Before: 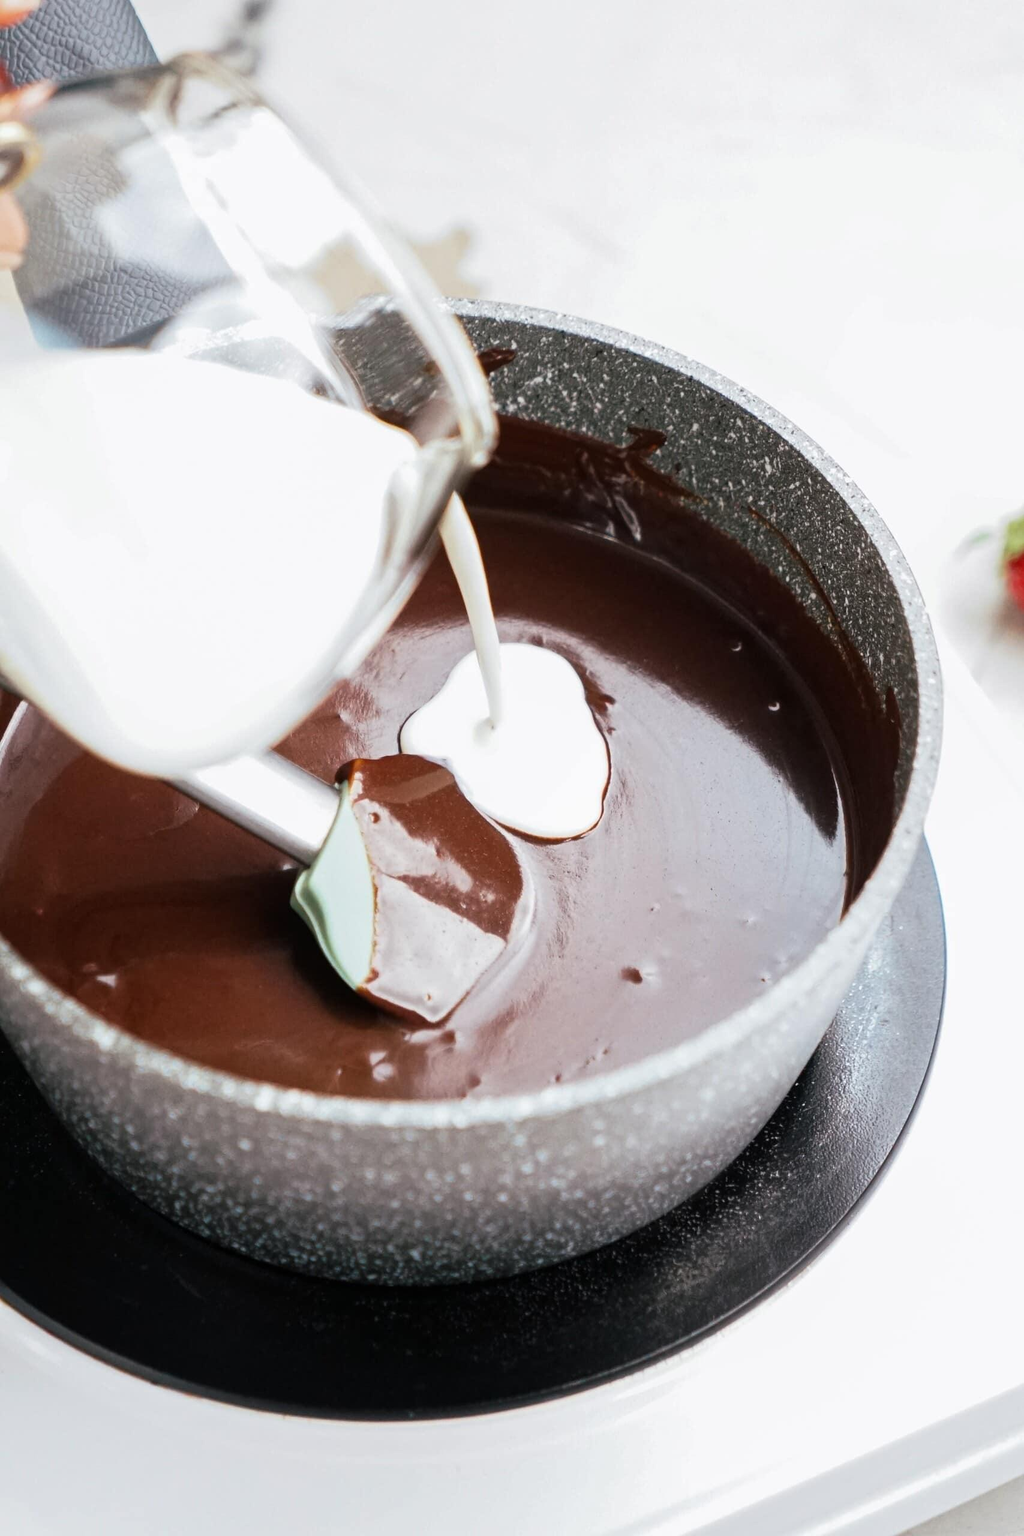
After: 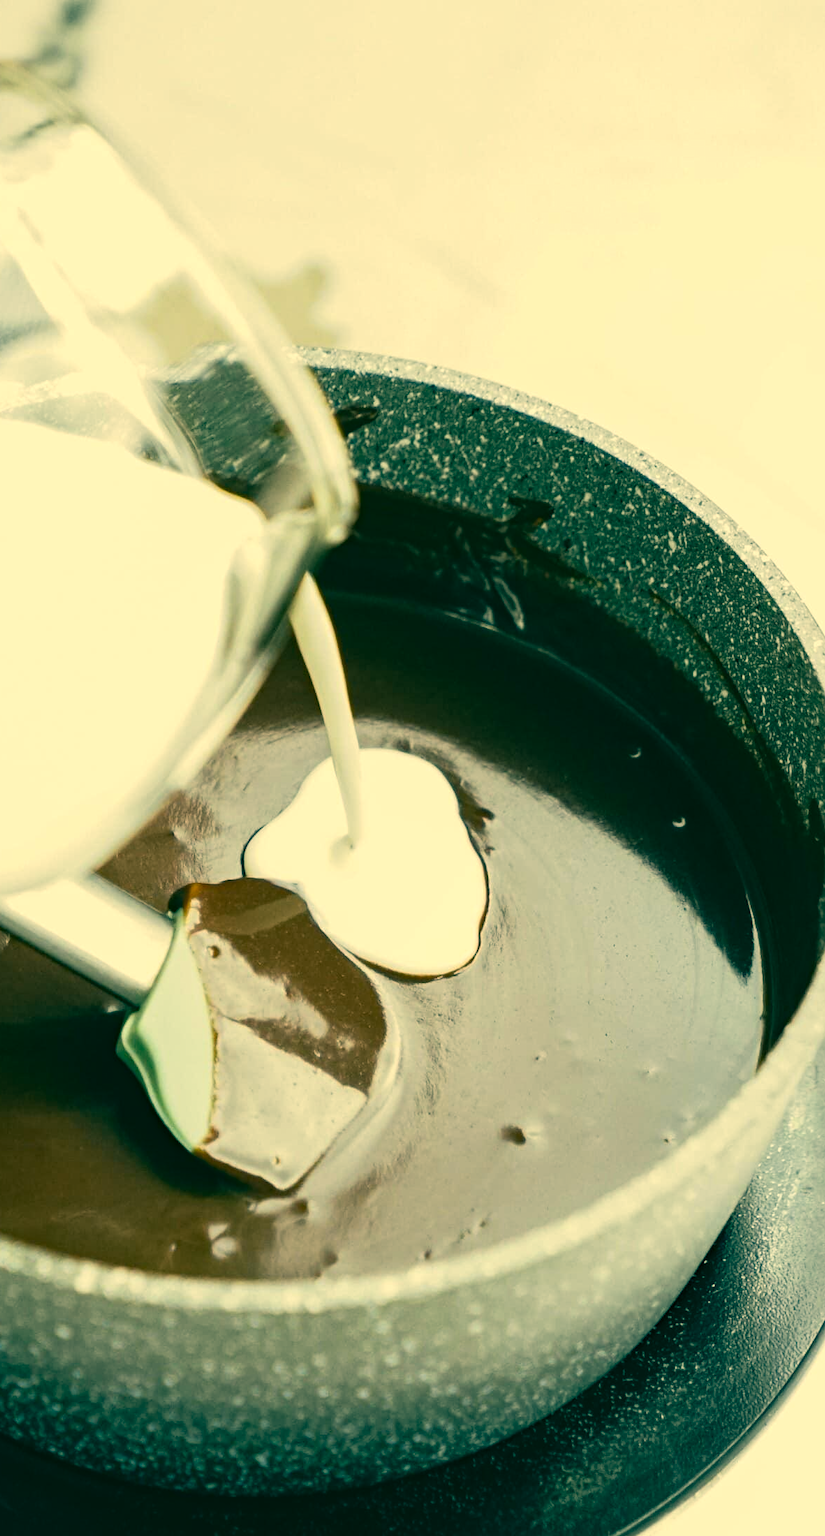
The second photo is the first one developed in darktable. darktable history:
crop: left 18.658%, right 12.068%, bottom 14.044%
haze removal: adaptive false
color correction: highlights a* 1.97, highlights b* 34.34, shadows a* -37.21, shadows b* -5.98
